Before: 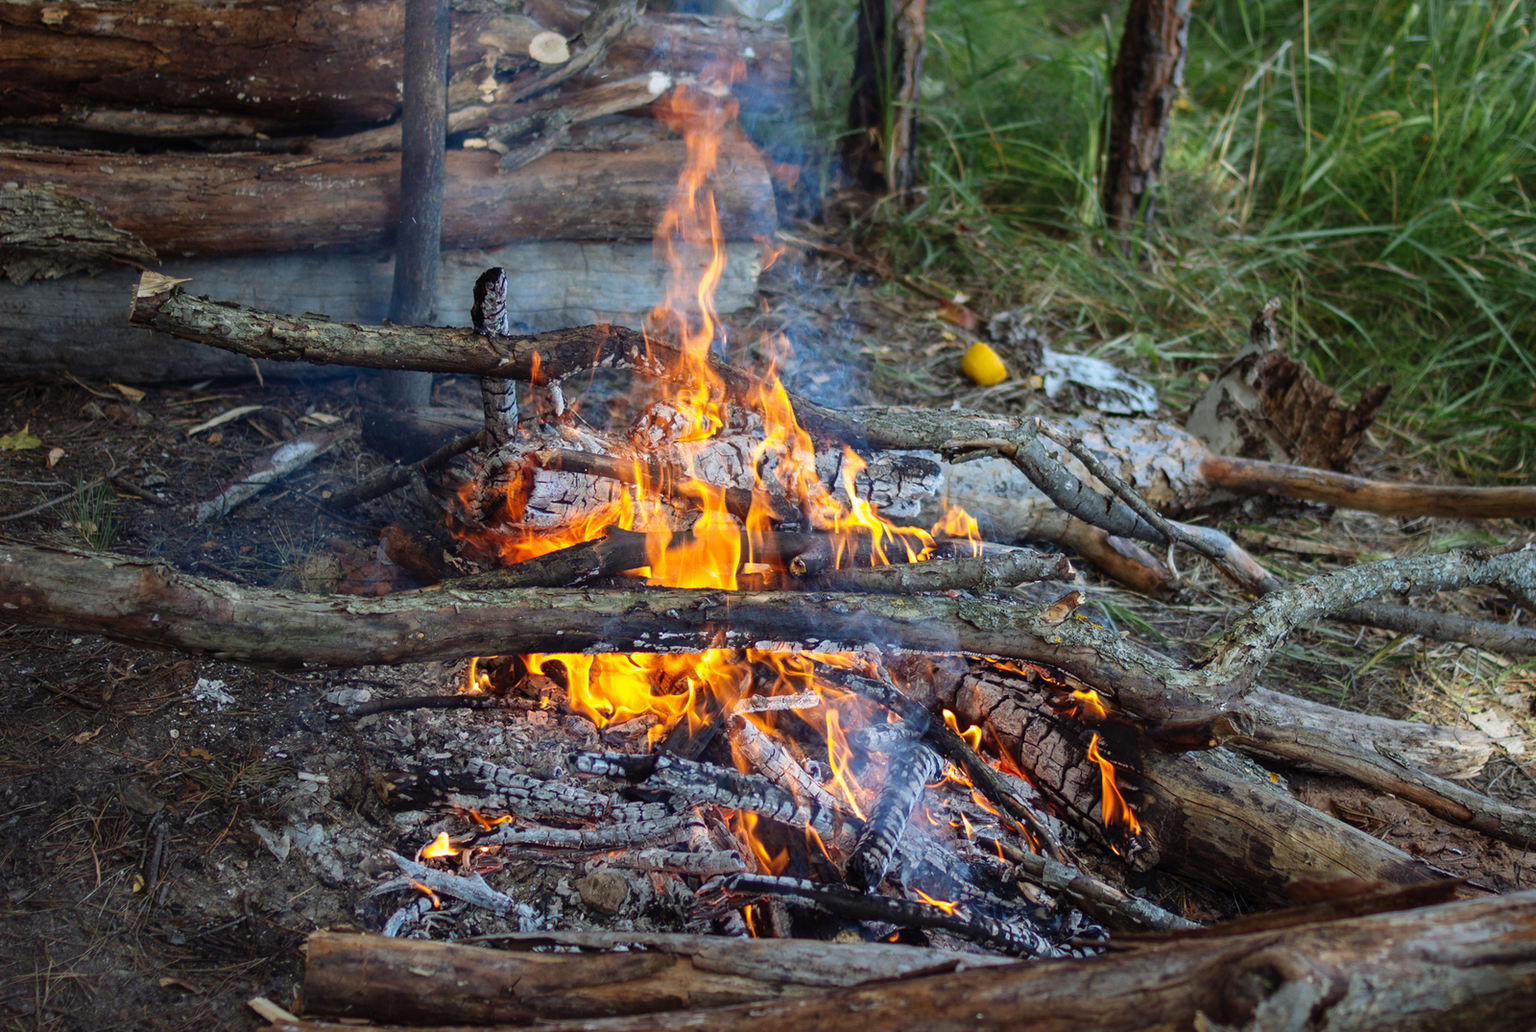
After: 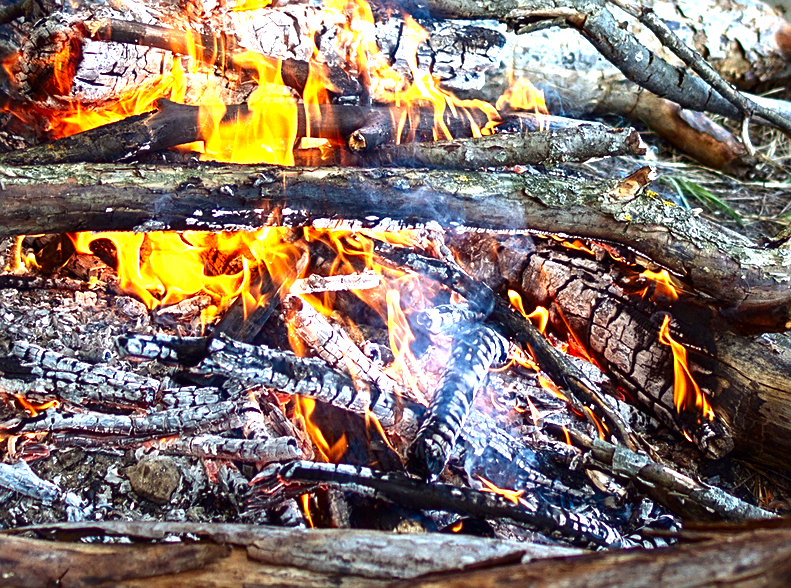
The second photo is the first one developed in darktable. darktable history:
crop: left 29.672%, top 41.786%, right 20.851%, bottom 3.487%
exposure: black level correction 0.001, exposure 1.398 EV, compensate exposure bias true, compensate highlight preservation false
sharpen: on, module defaults
contrast brightness saturation: brightness -0.2, saturation 0.08
